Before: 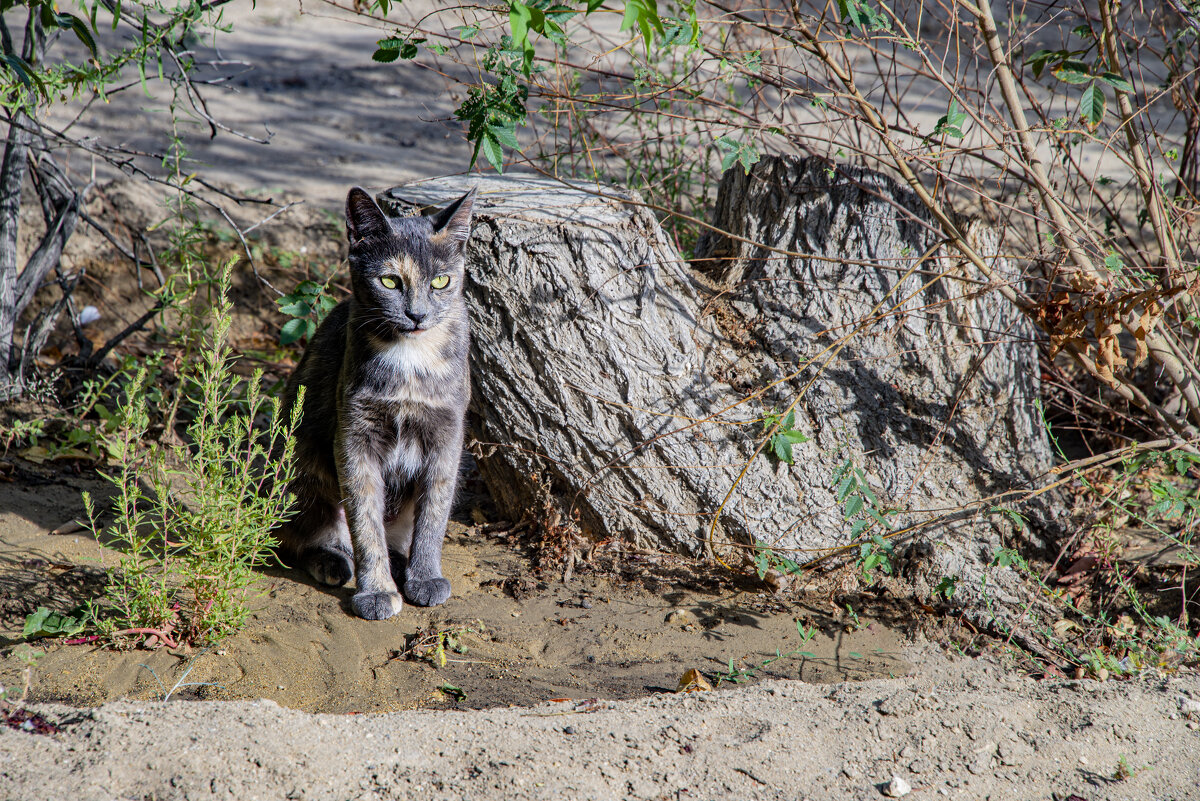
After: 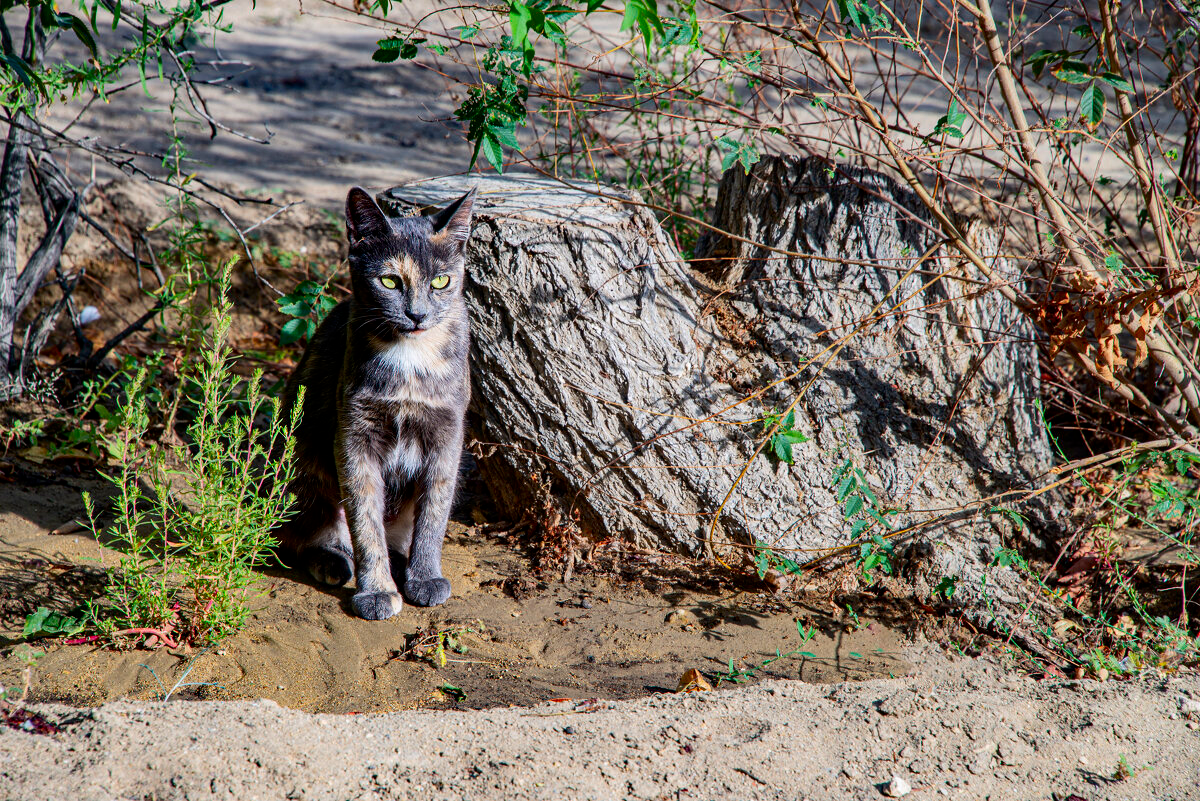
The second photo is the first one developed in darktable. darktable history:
contrast brightness saturation: contrast 0.135, brightness -0.048, saturation 0.164
tone curve: color space Lab, independent channels, preserve colors none
